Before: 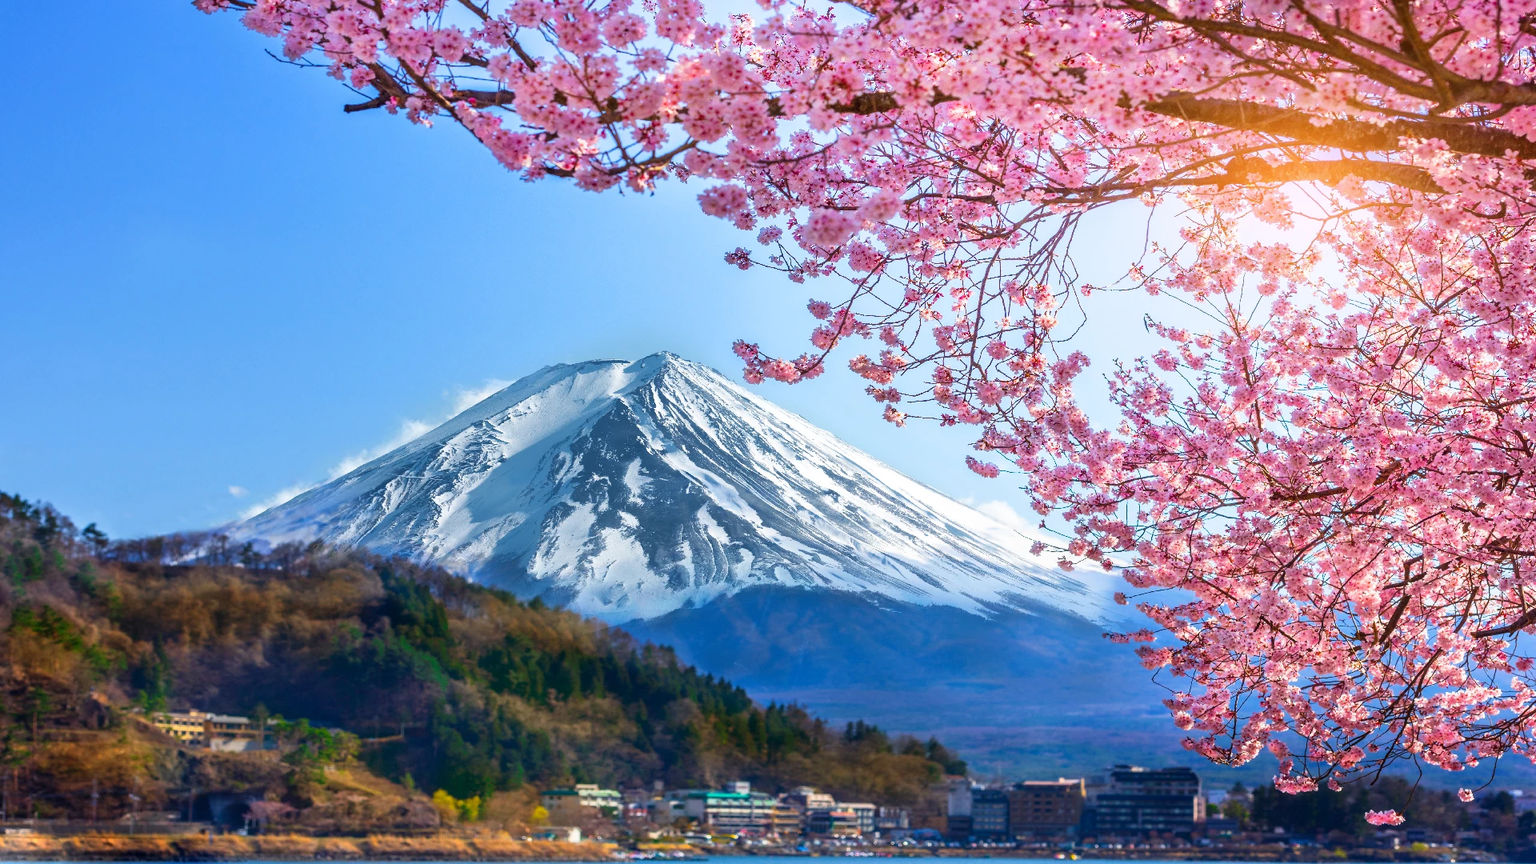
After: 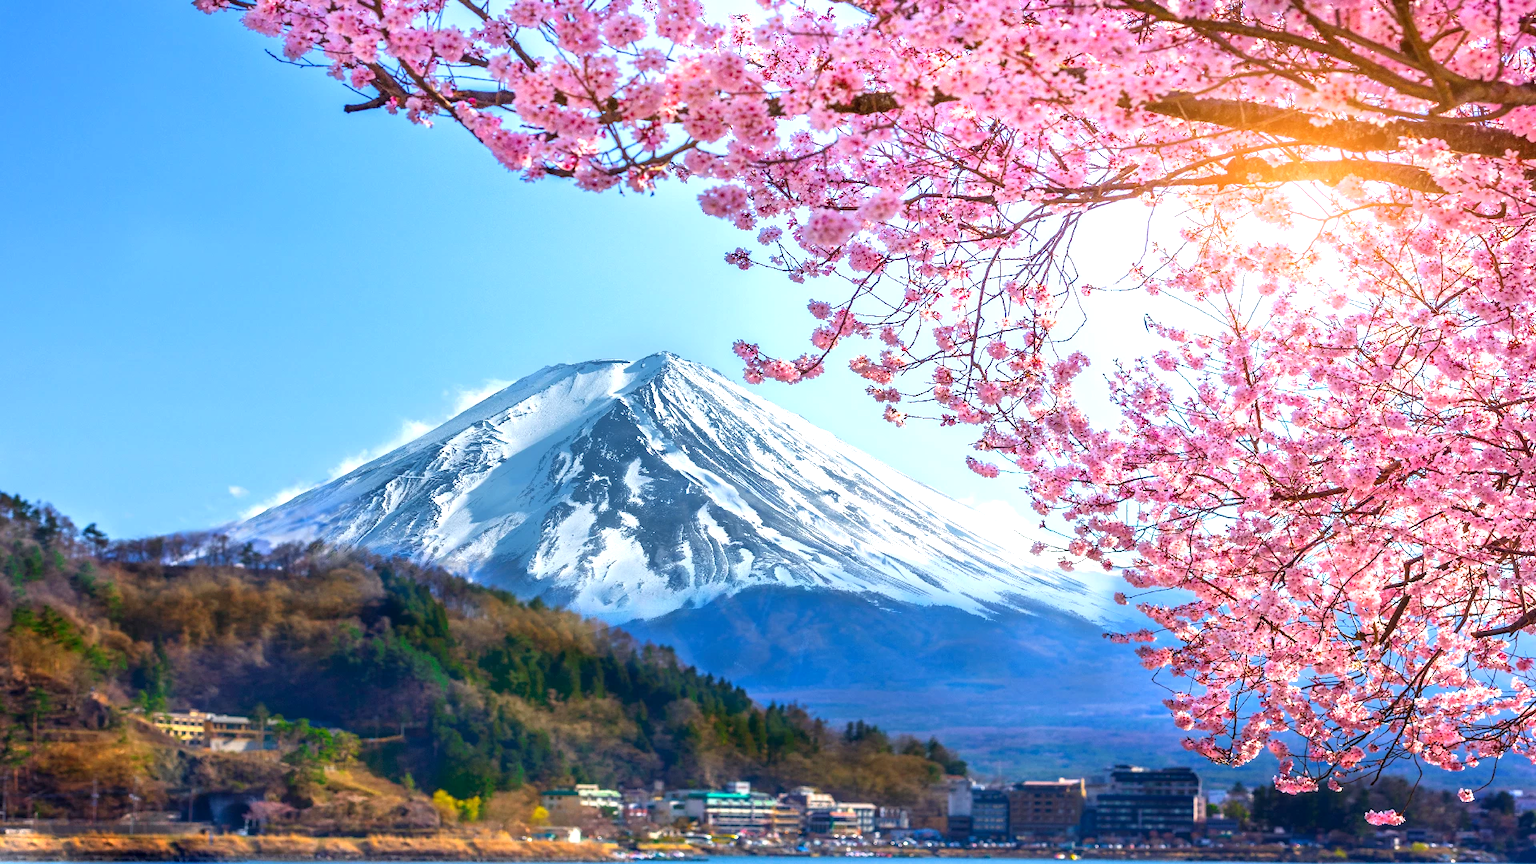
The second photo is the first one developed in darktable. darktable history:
exposure: black level correction 0.001, exposure 0.5 EV, compensate exposure bias true, compensate highlight preservation false
color balance: on, module defaults
